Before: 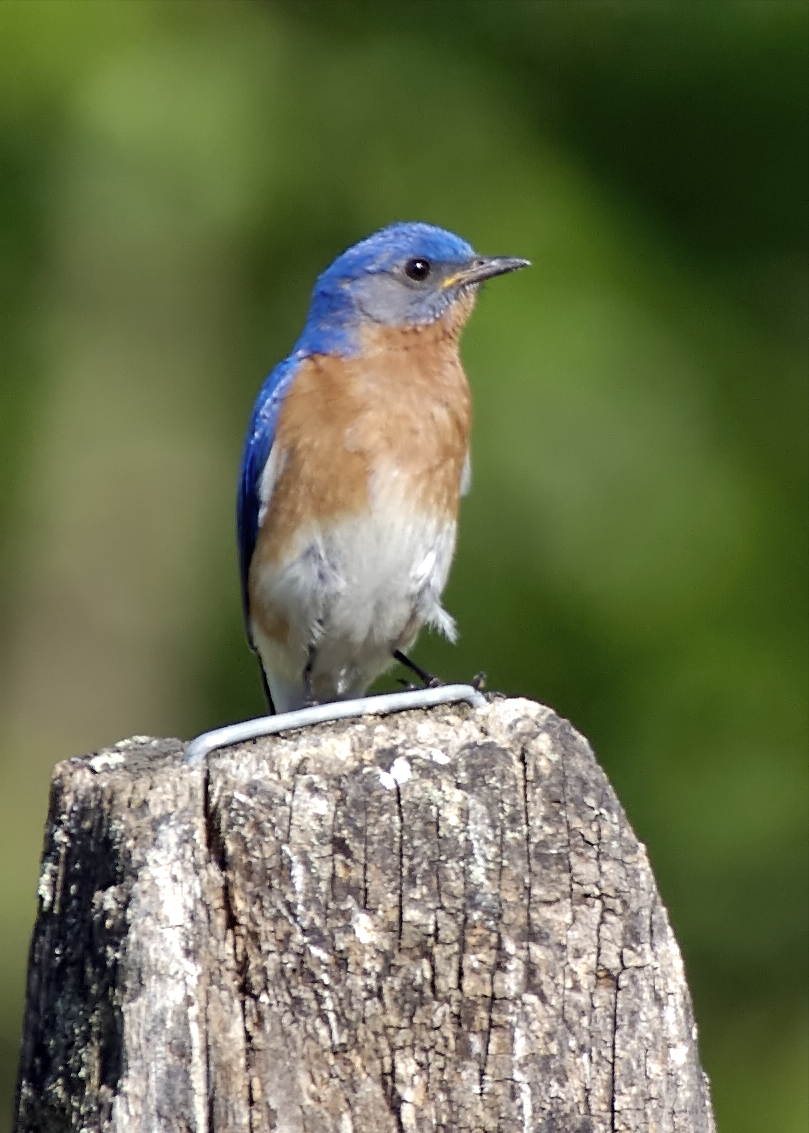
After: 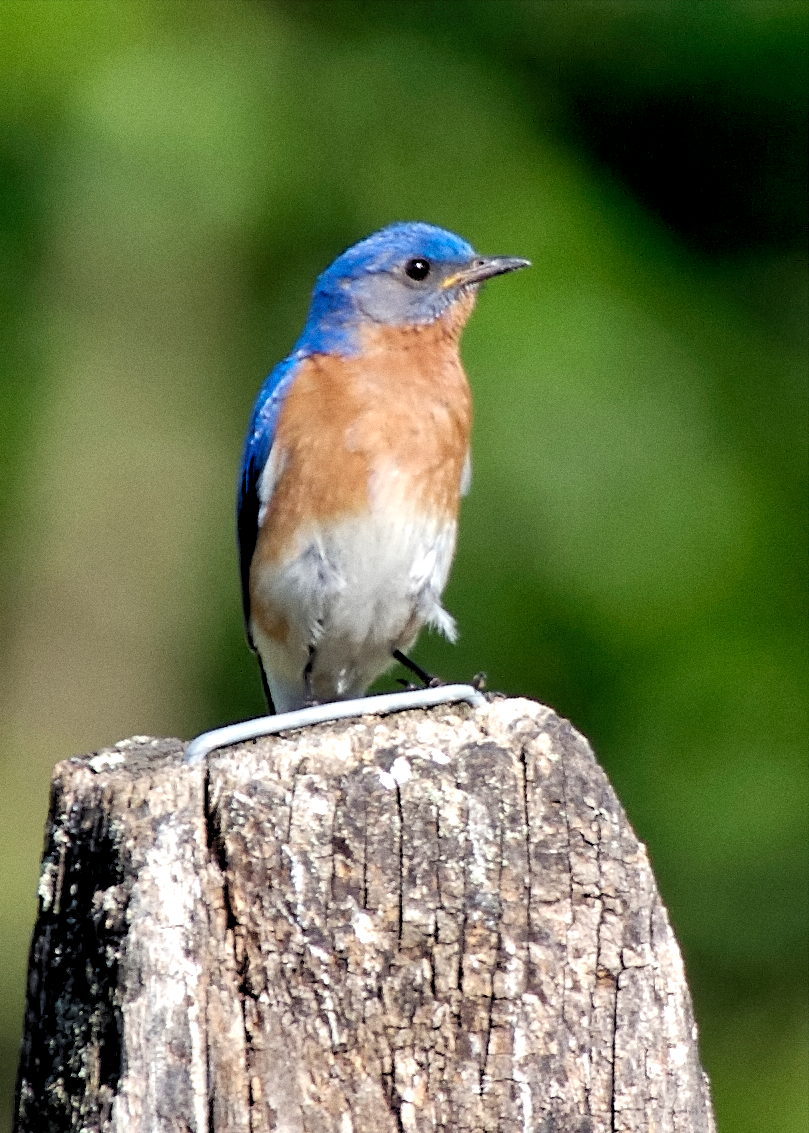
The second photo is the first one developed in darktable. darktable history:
grain: on, module defaults
rgb levels: levels [[0.01, 0.419, 0.839], [0, 0.5, 1], [0, 0.5, 1]]
